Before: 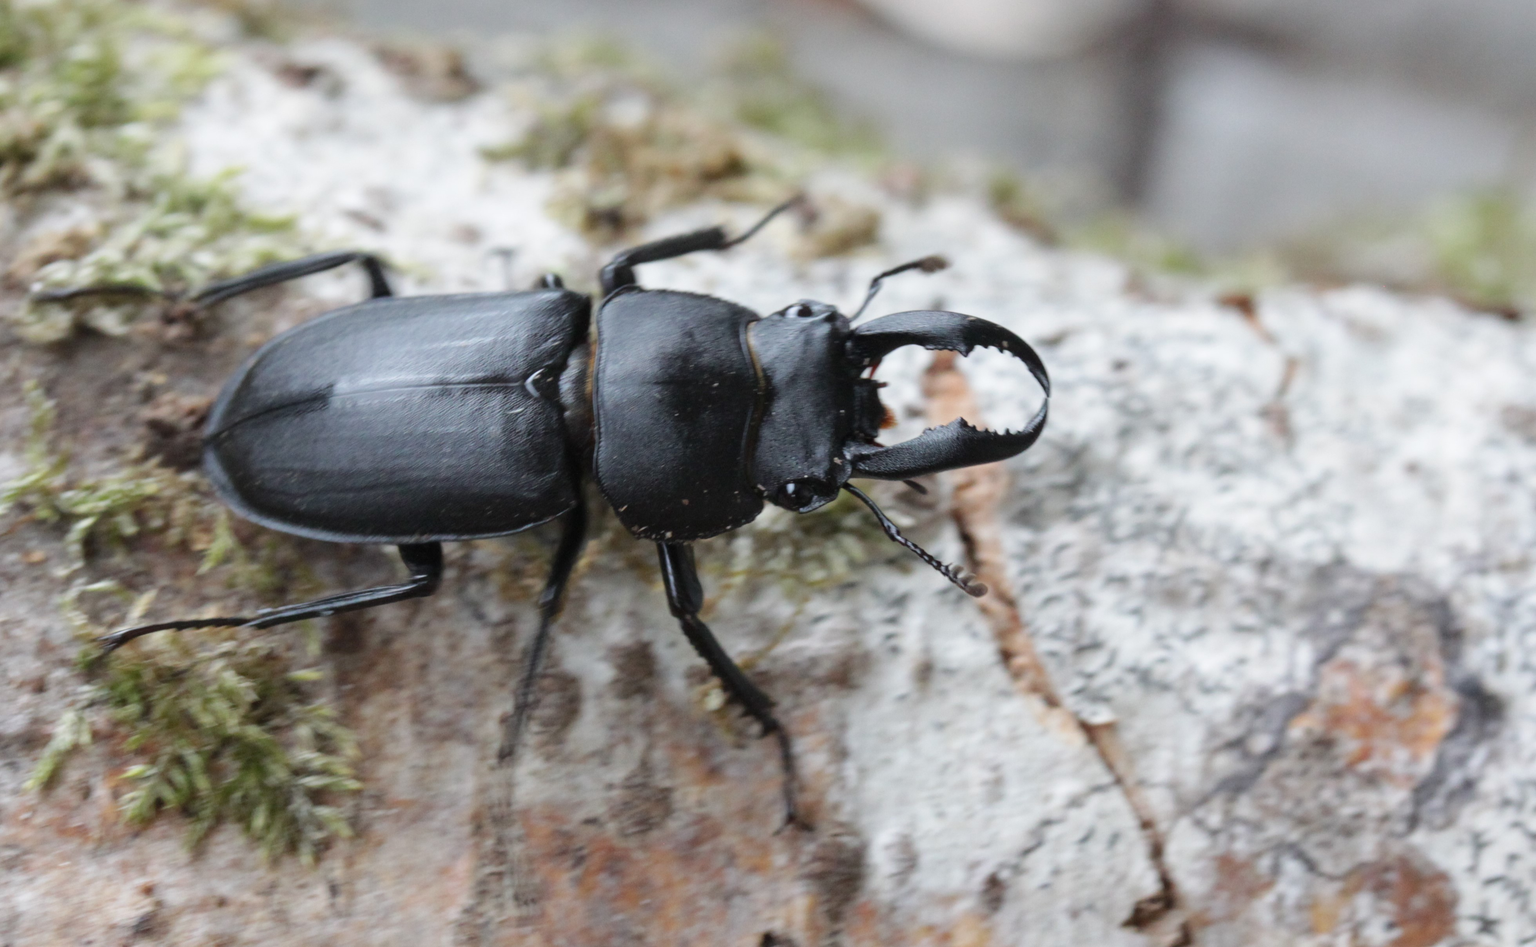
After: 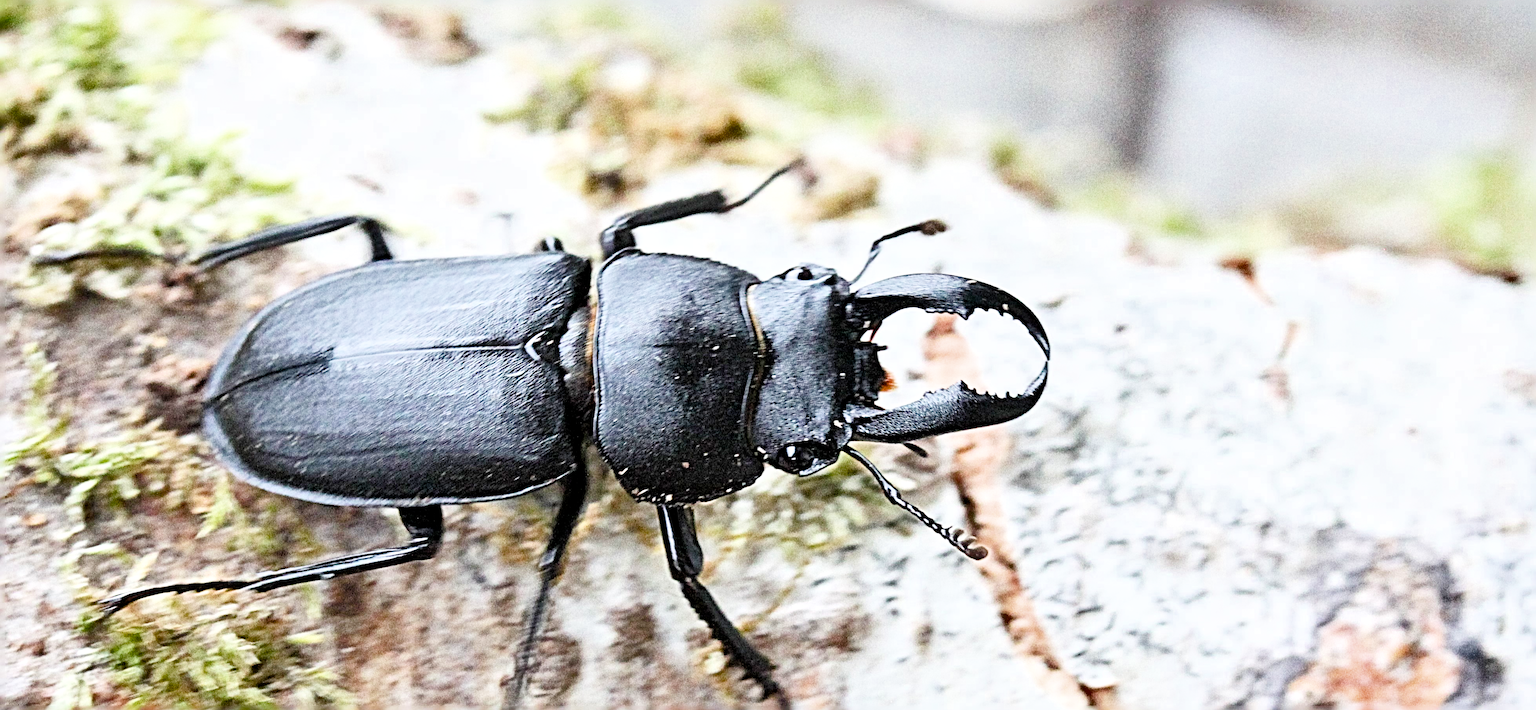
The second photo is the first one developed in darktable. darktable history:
crop: top 3.959%, bottom 21.009%
shadows and highlights: shadows 25.83, highlights -47.96, soften with gaussian
filmic rgb: black relative exposure -7.76 EV, white relative exposure 4.42 EV, hardness 3.75, latitude 49.68%, contrast 1.101
exposure: black level correction 0.001, exposure 1.838 EV, compensate highlight preservation false
sharpen: radius 6.292, amount 1.788, threshold 0.047
local contrast: mode bilateral grid, contrast 20, coarseness 51, detail 120%, midtone range 0.2
color balance rgb: perceptual saturation grading › global saturation 34.901%, perceptual saturation grading › highlights -29.991%, perceptual saturation grading › shadows 35.375%
tone equalizer: on, module defaults
